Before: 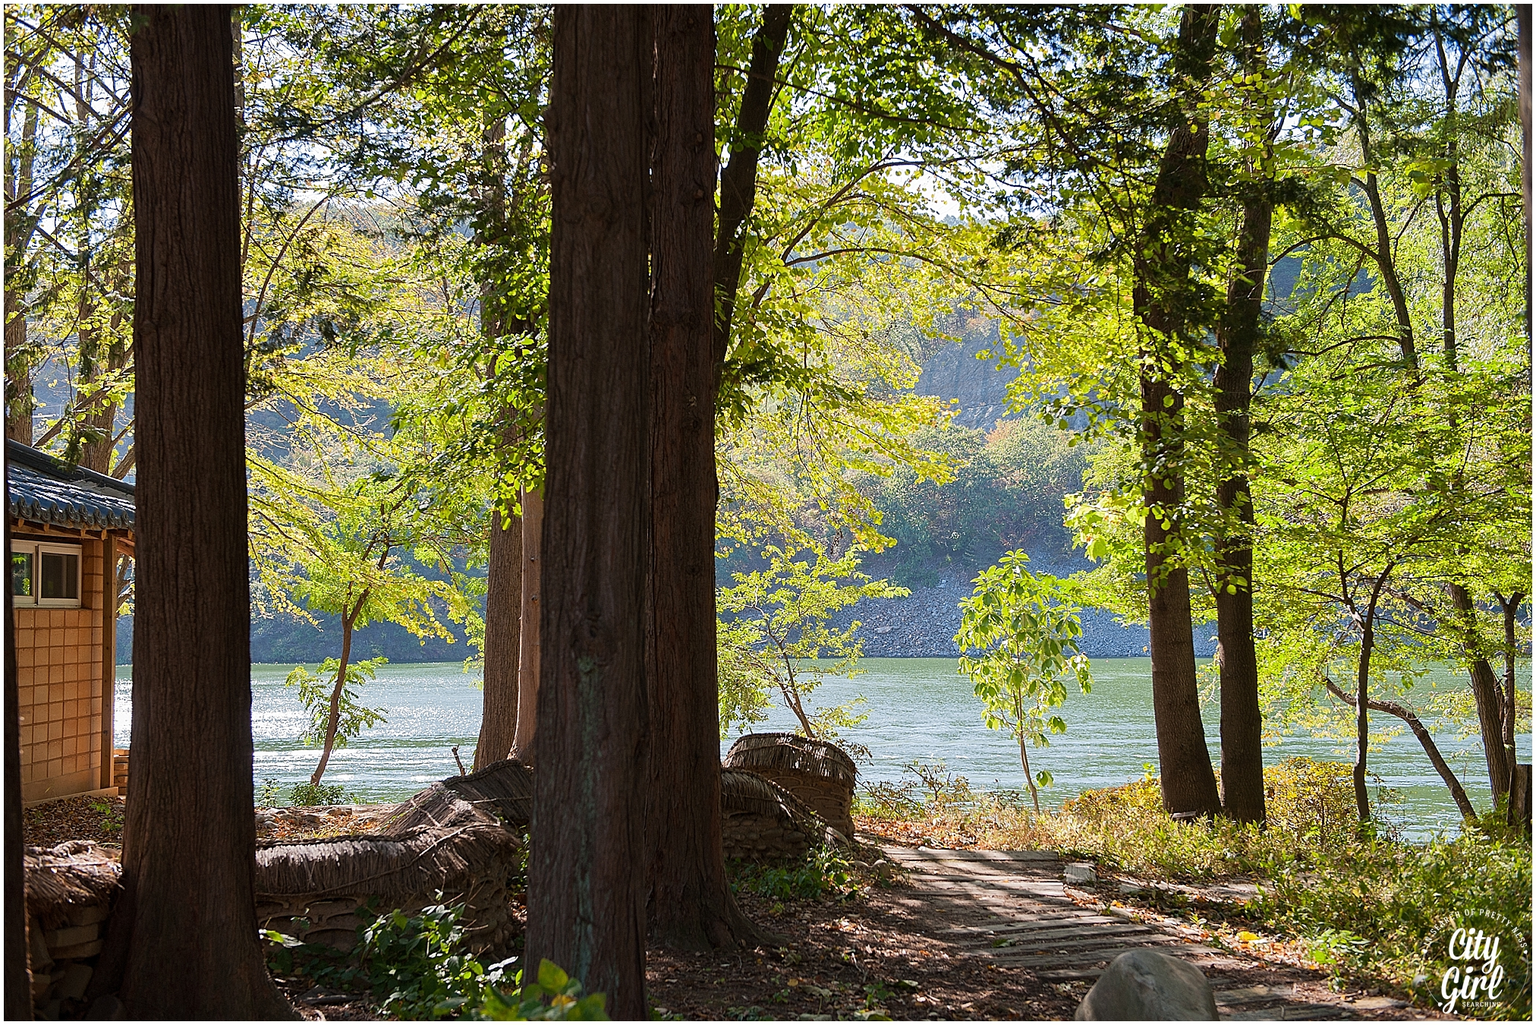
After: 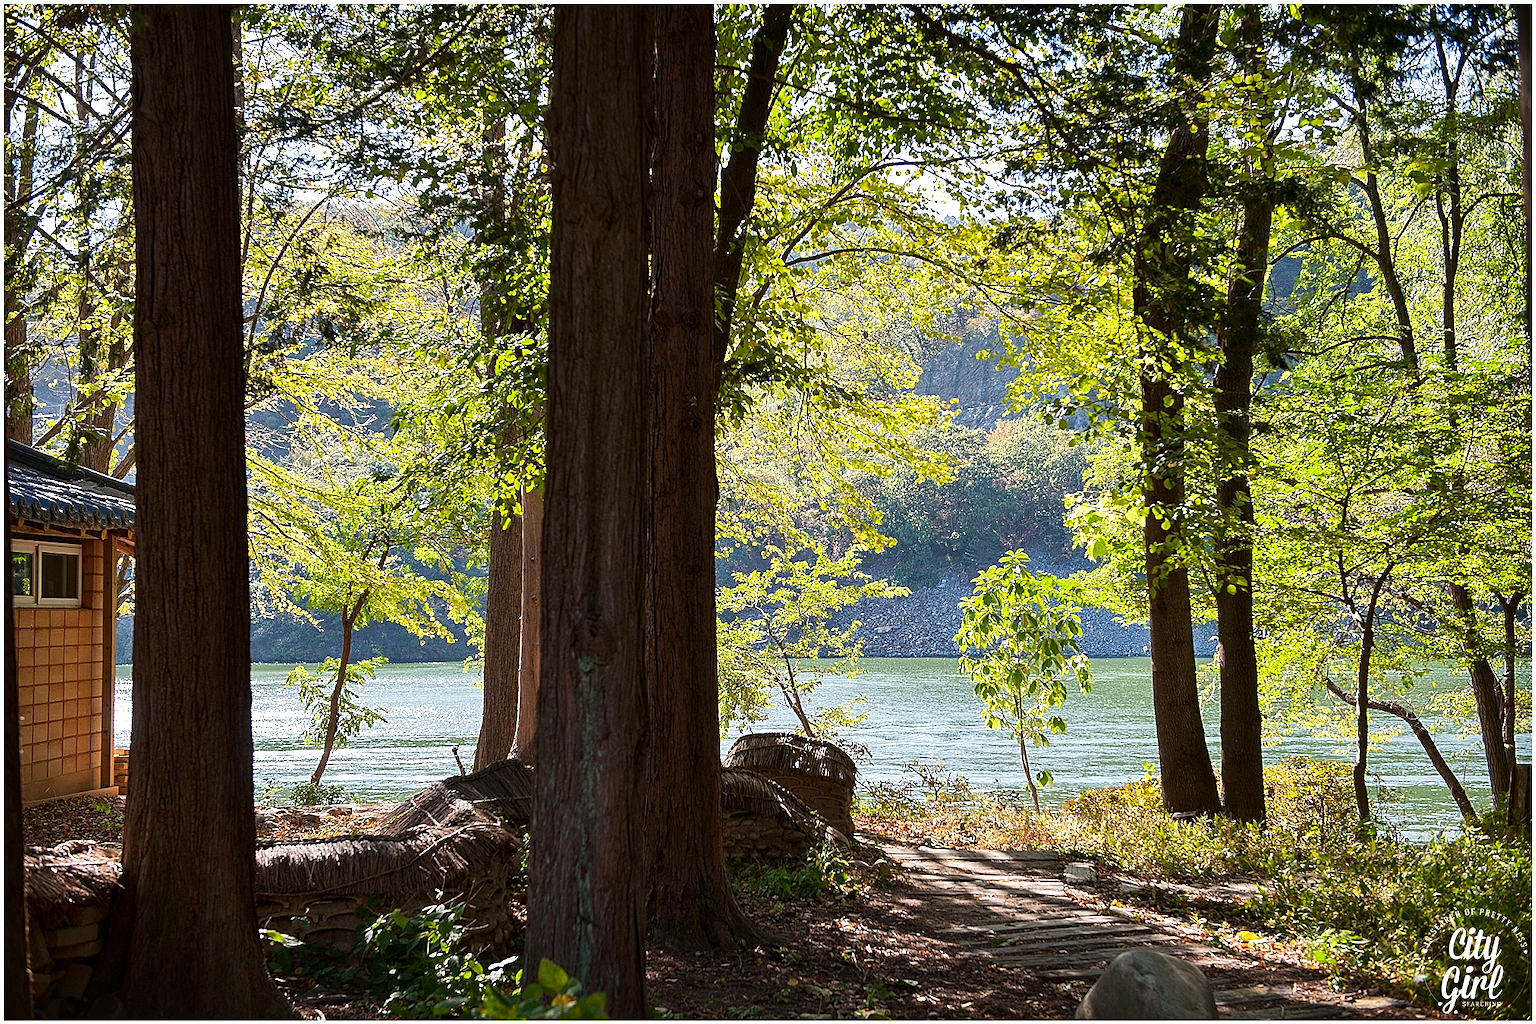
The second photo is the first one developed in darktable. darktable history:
color balance rgb: shadows lift › luminance 0.952%, shadows lift › chroma 0.168%, shadows lift › hue 17.31°, perceptual saturation grading › global saturation 0.957%, perceptual brilliance grading › highlights 9.424%, perceptual brilliance grading › shadows -4.879%
local contrast: highlights 105%, shadows 98%, detail 119%, midtone range 0.2
shadows and highlights: soften with gaussian
contrast brightness saturation: brightness -0.092
